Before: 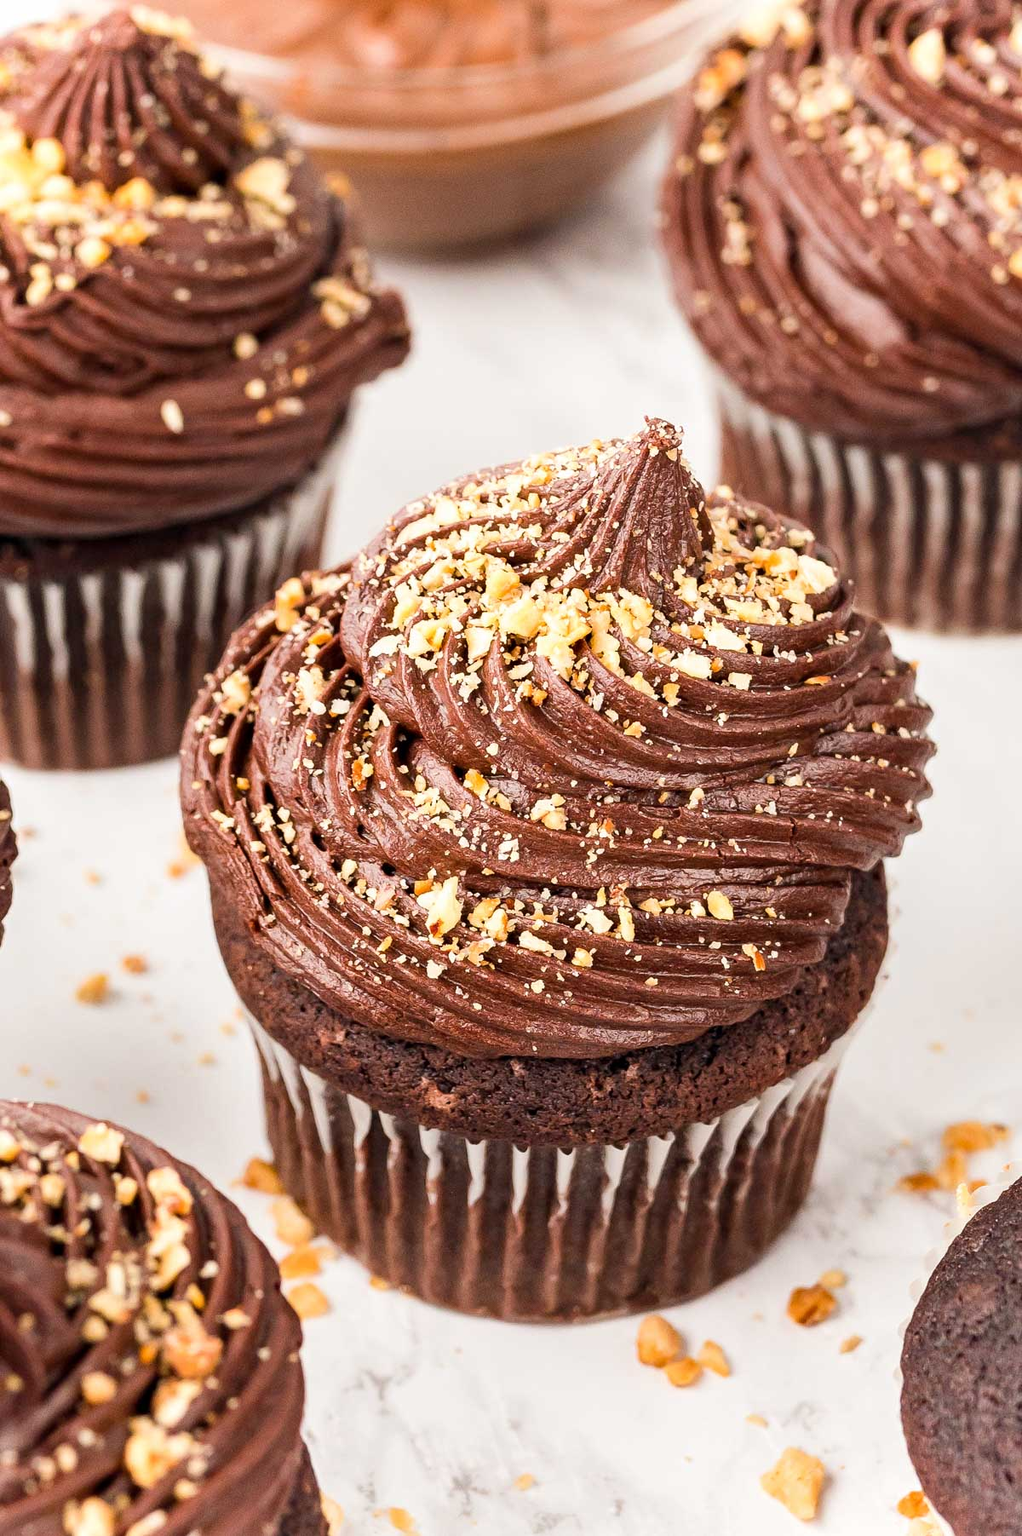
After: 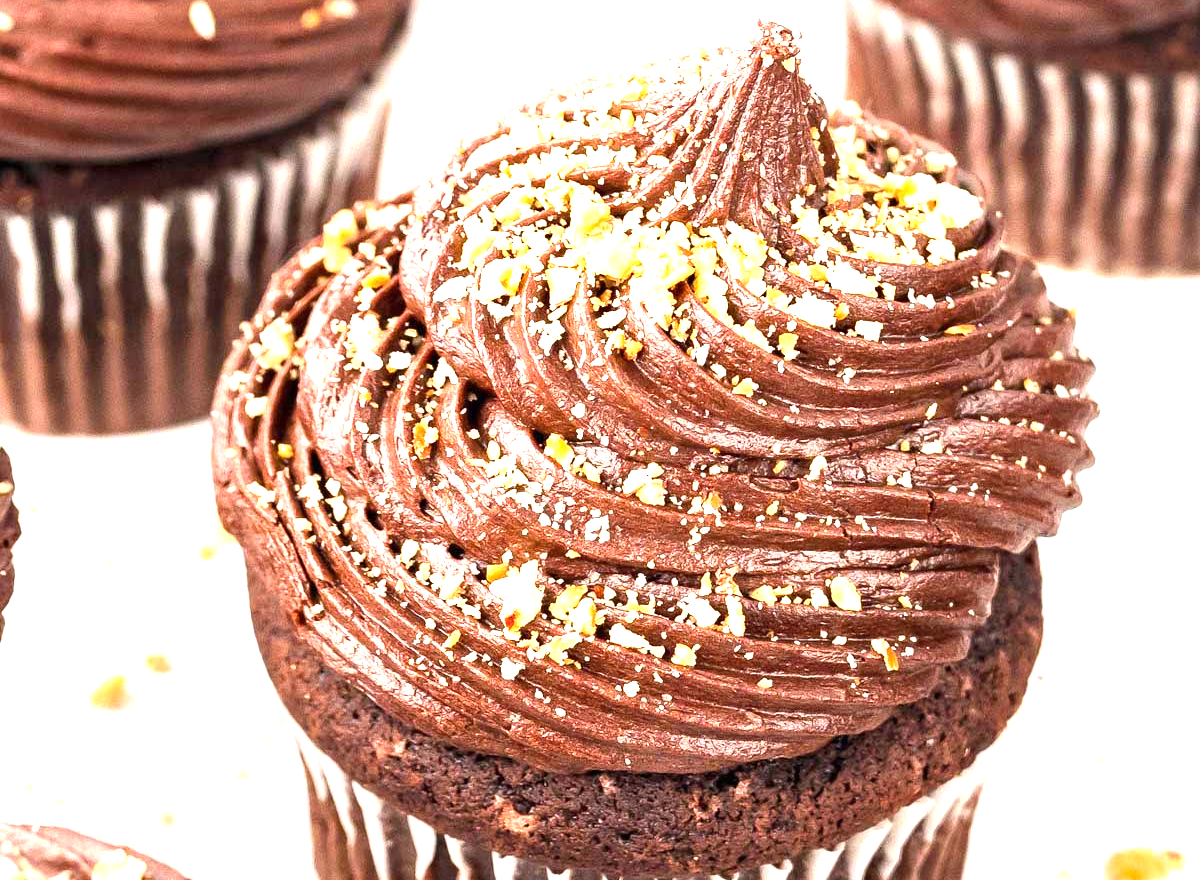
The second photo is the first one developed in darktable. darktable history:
exposure: black level correction 0, exposure 1.2 EV, compensate exposure bias true, compensate highlight preservation false
crop and rotate: top 26.057%, bottom 25.082%
